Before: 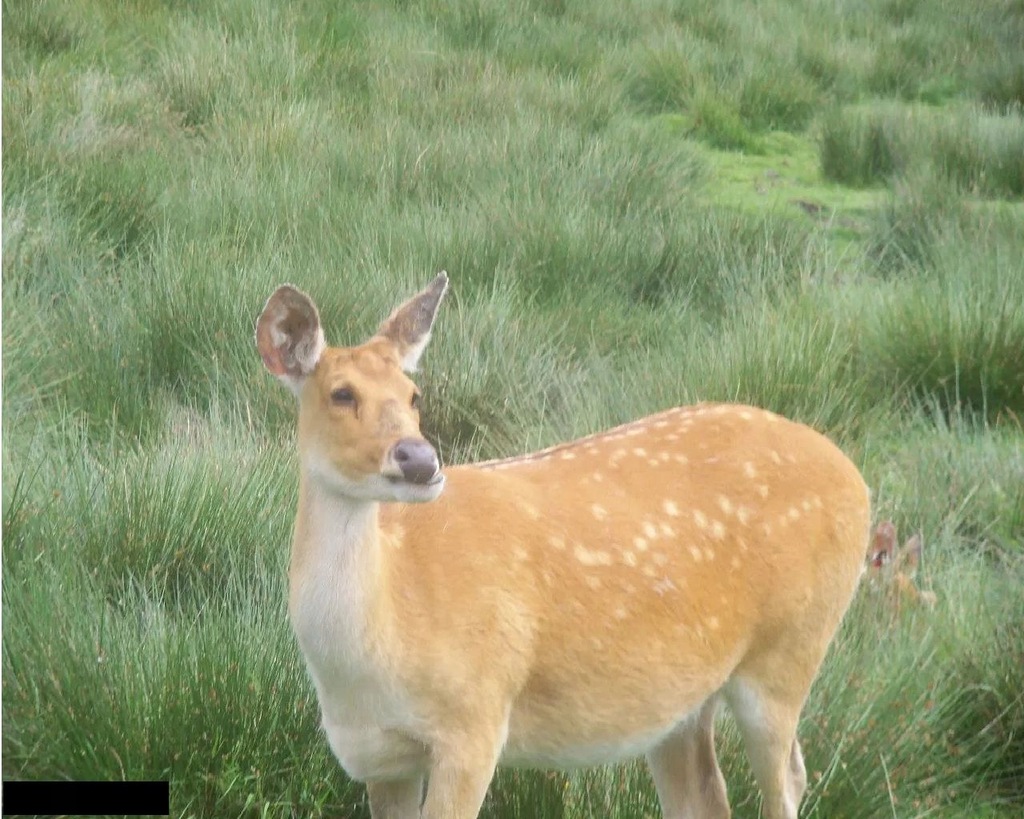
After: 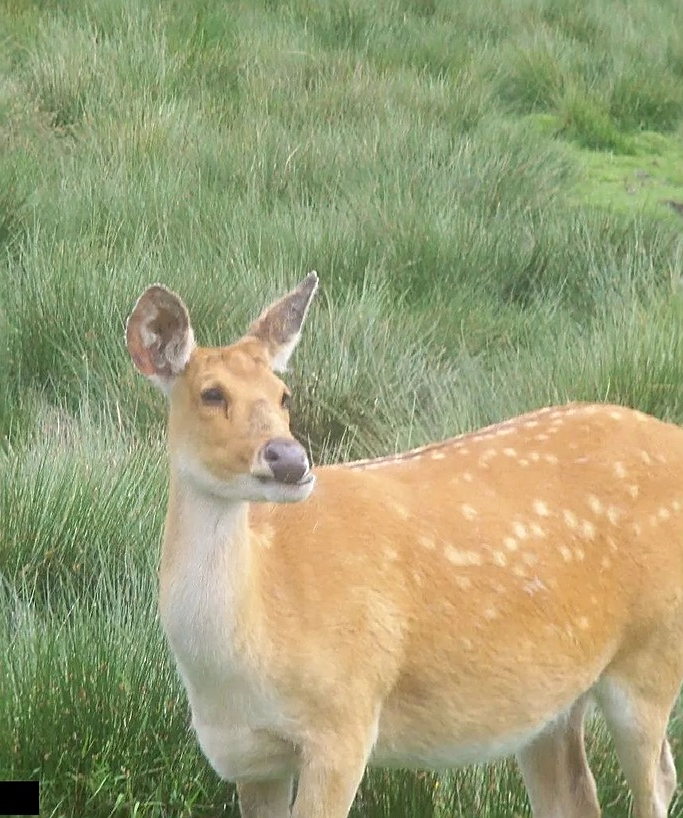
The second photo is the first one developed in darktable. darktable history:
sharpen: amount 0.593
crop and rotate: left 12.789%, right 20.465%
